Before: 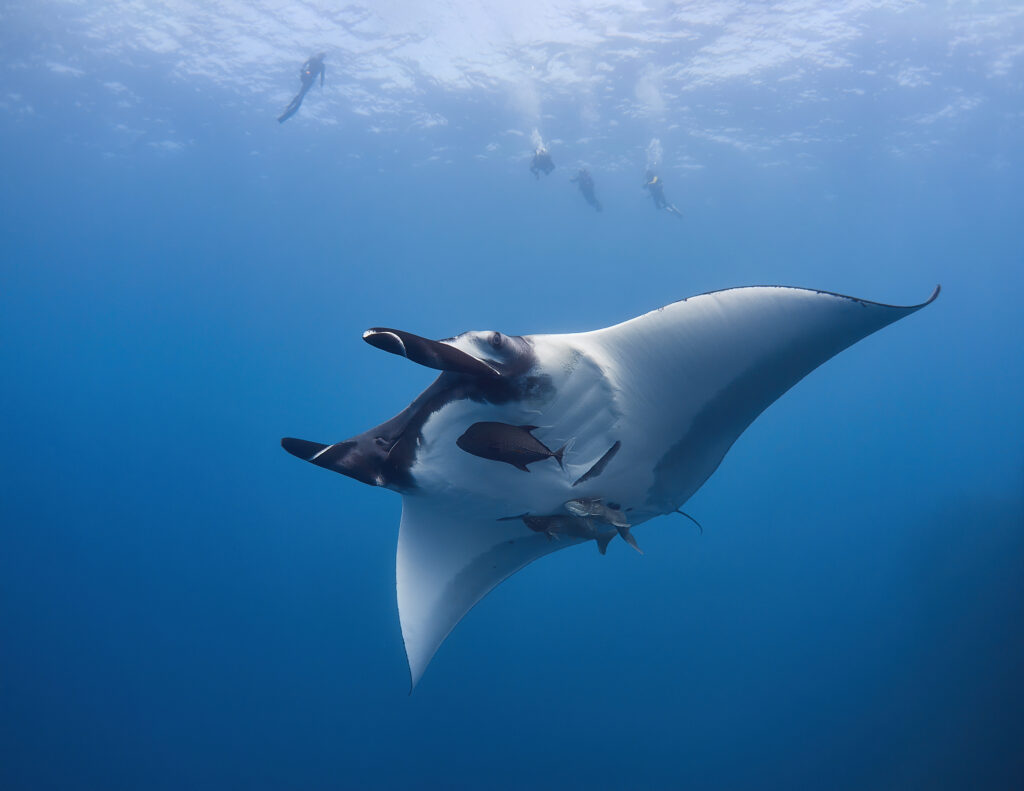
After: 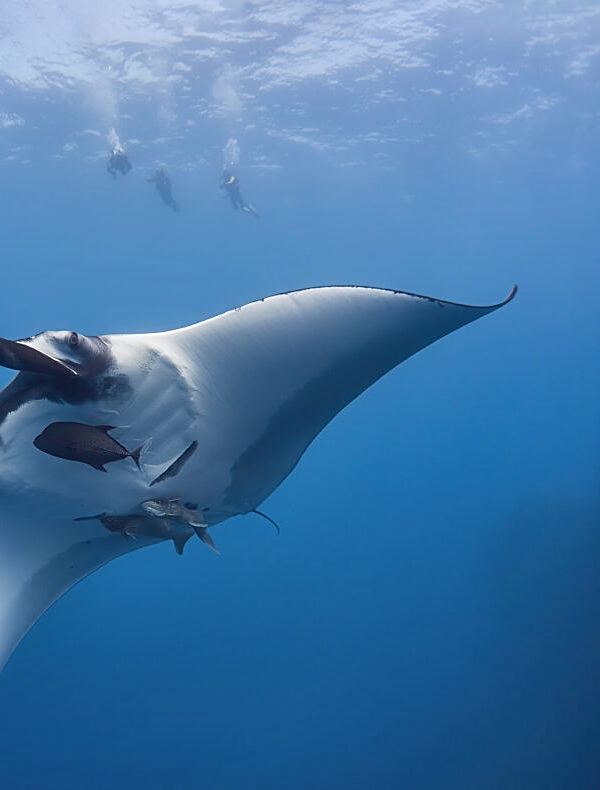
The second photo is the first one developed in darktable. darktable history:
crop: left 41.402%
tone equalizer: on, module defaults
shadows and highlights: soften with gaussian
sharpen: on, module defaults
vibrance: vibrance 0%
